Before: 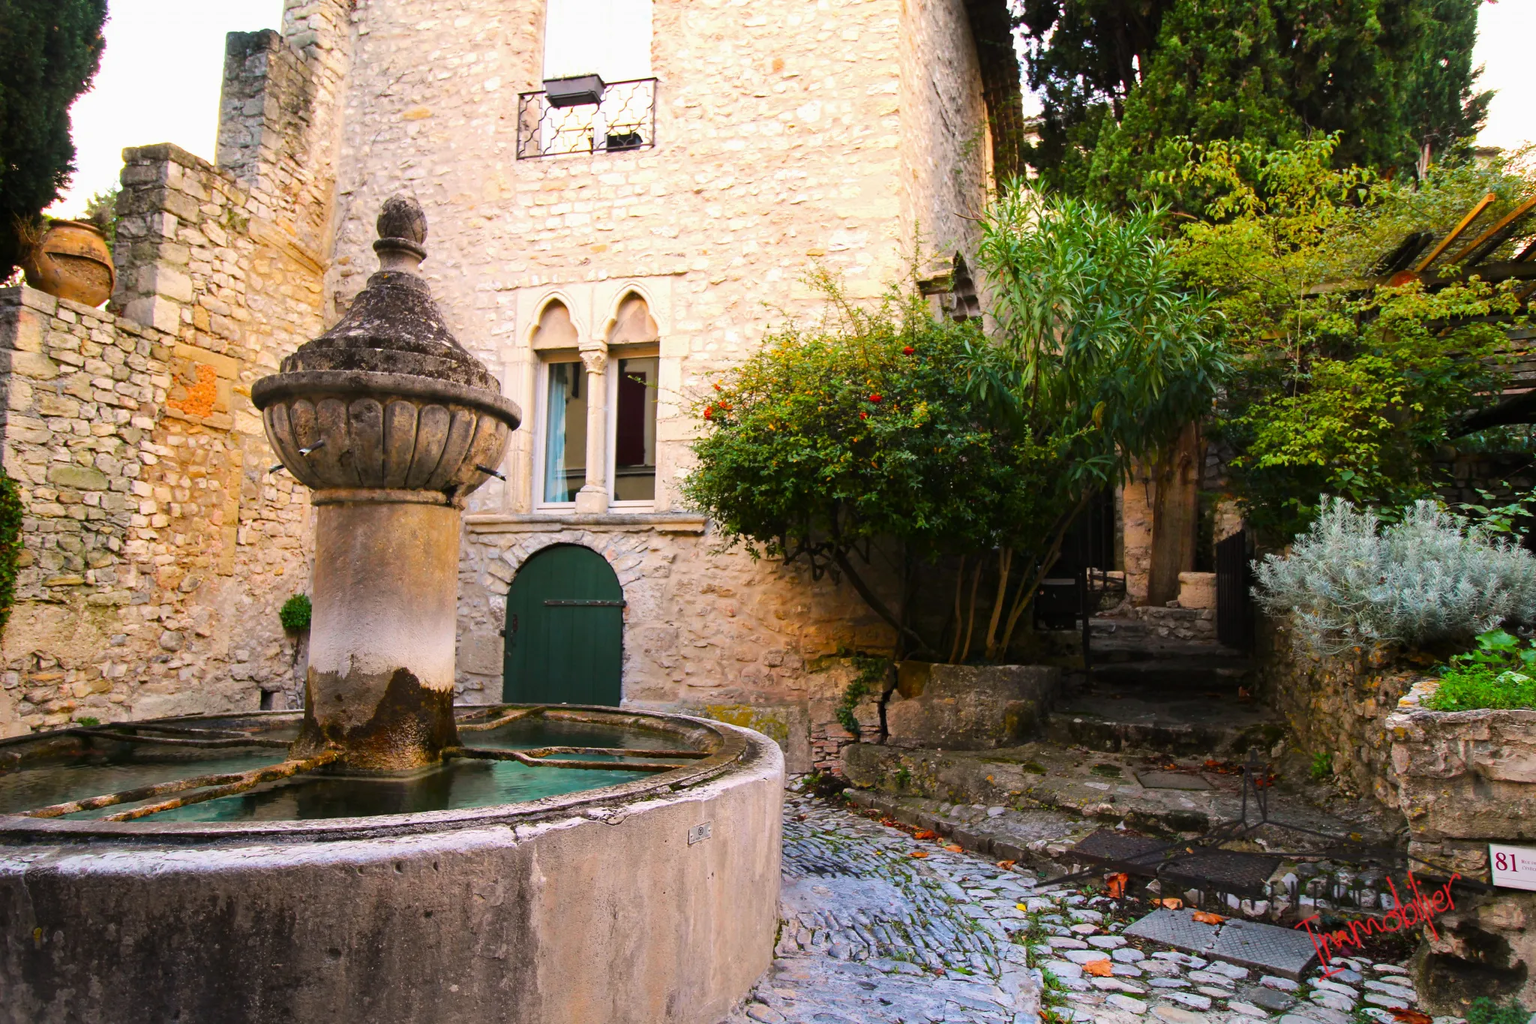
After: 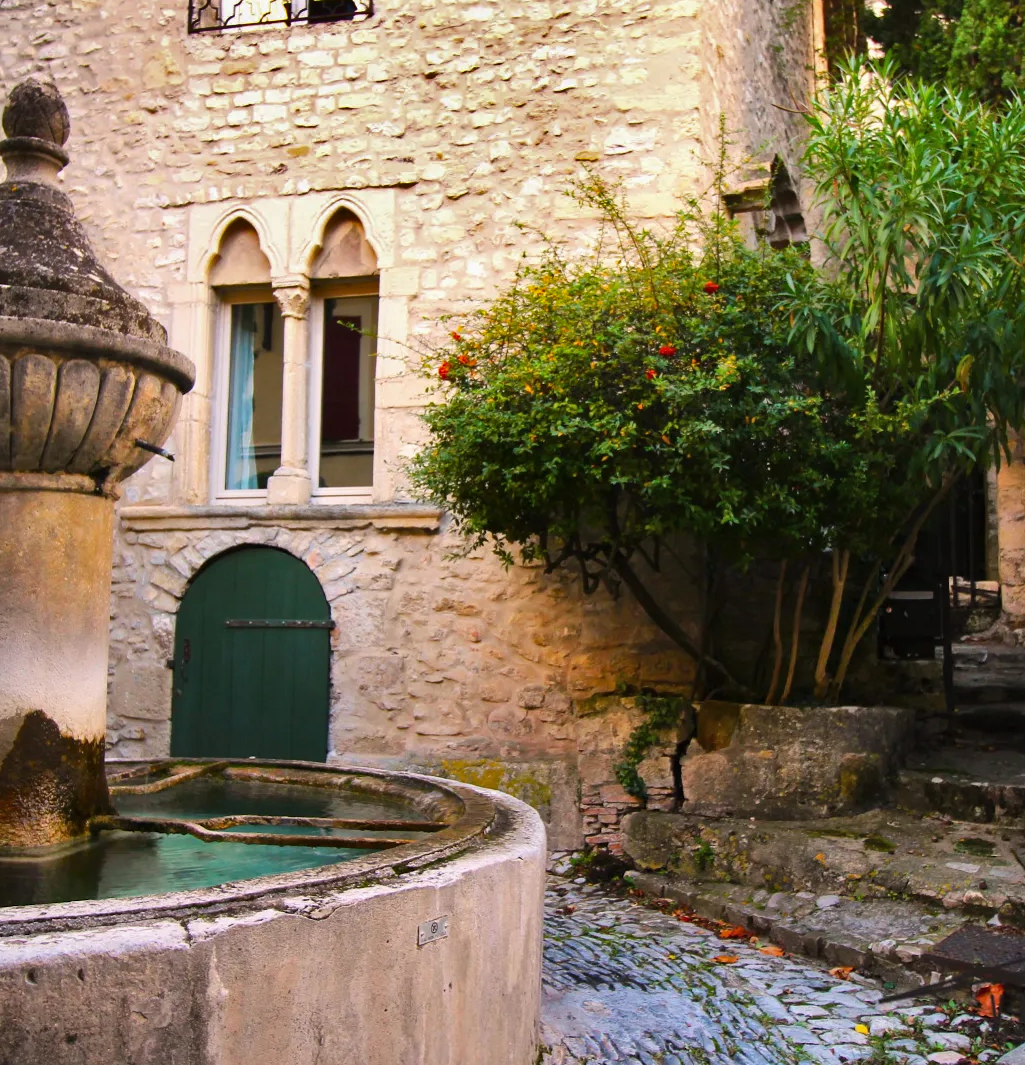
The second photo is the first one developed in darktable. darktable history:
shadows and highlights: radius 107.72, shadows 40.75, highlights -72.84, low approximation 0.01, soften with gaussian
crop and rotate: angle 0.022°, left 24.426%, top 13.215%, right 25.451%, bottom 8.693%
